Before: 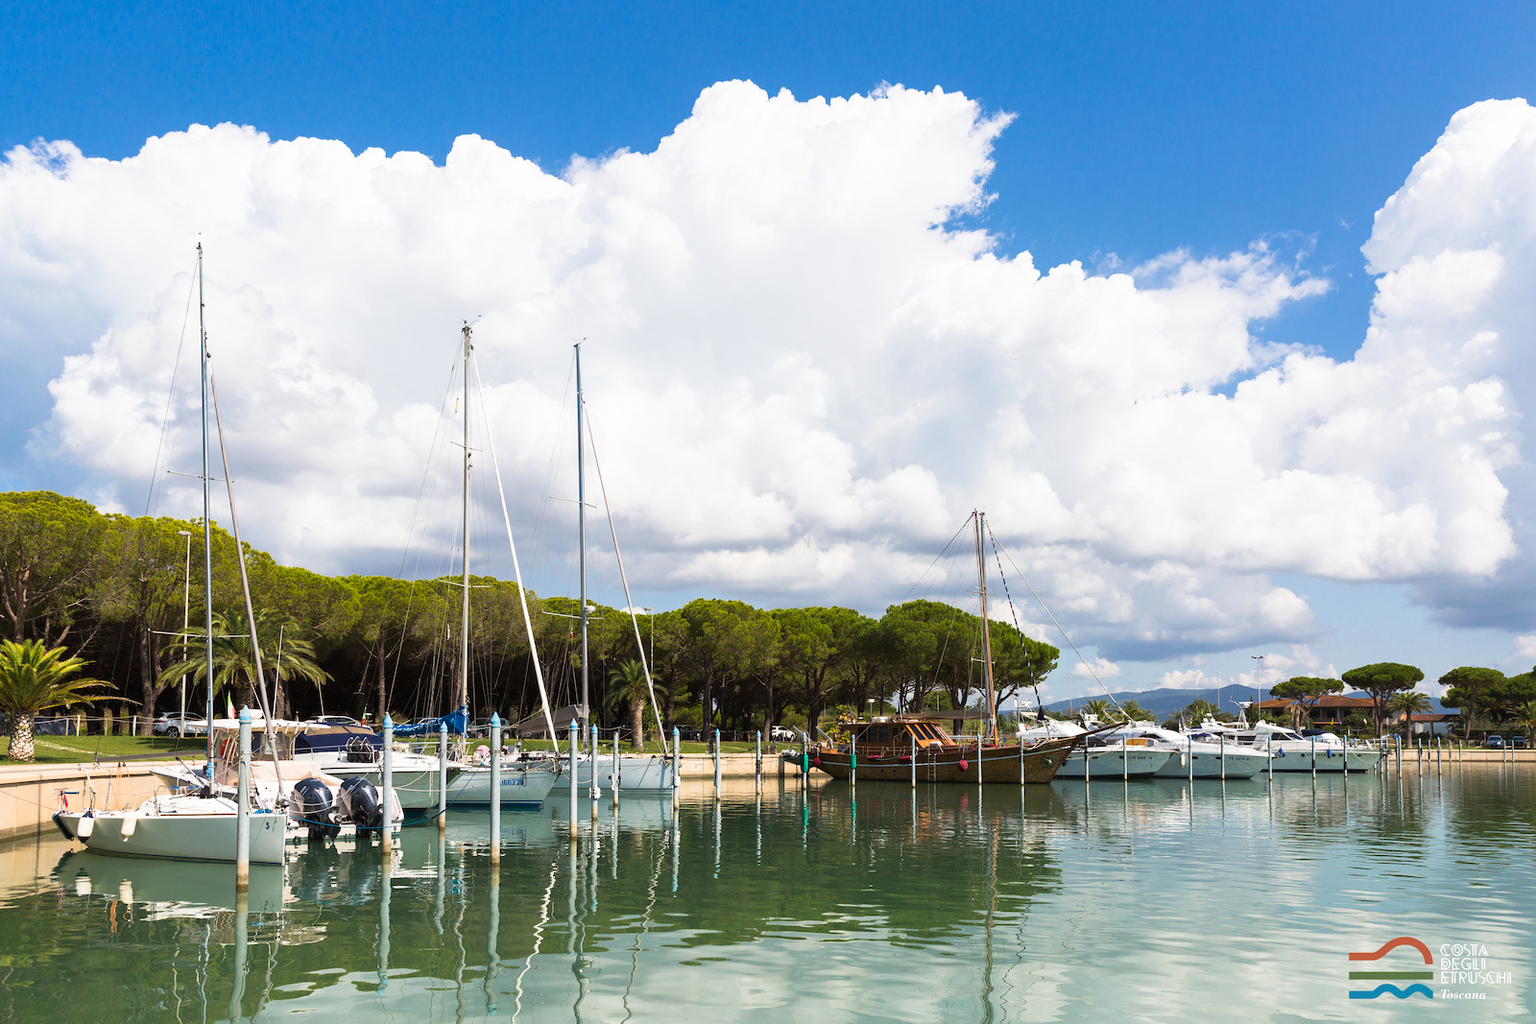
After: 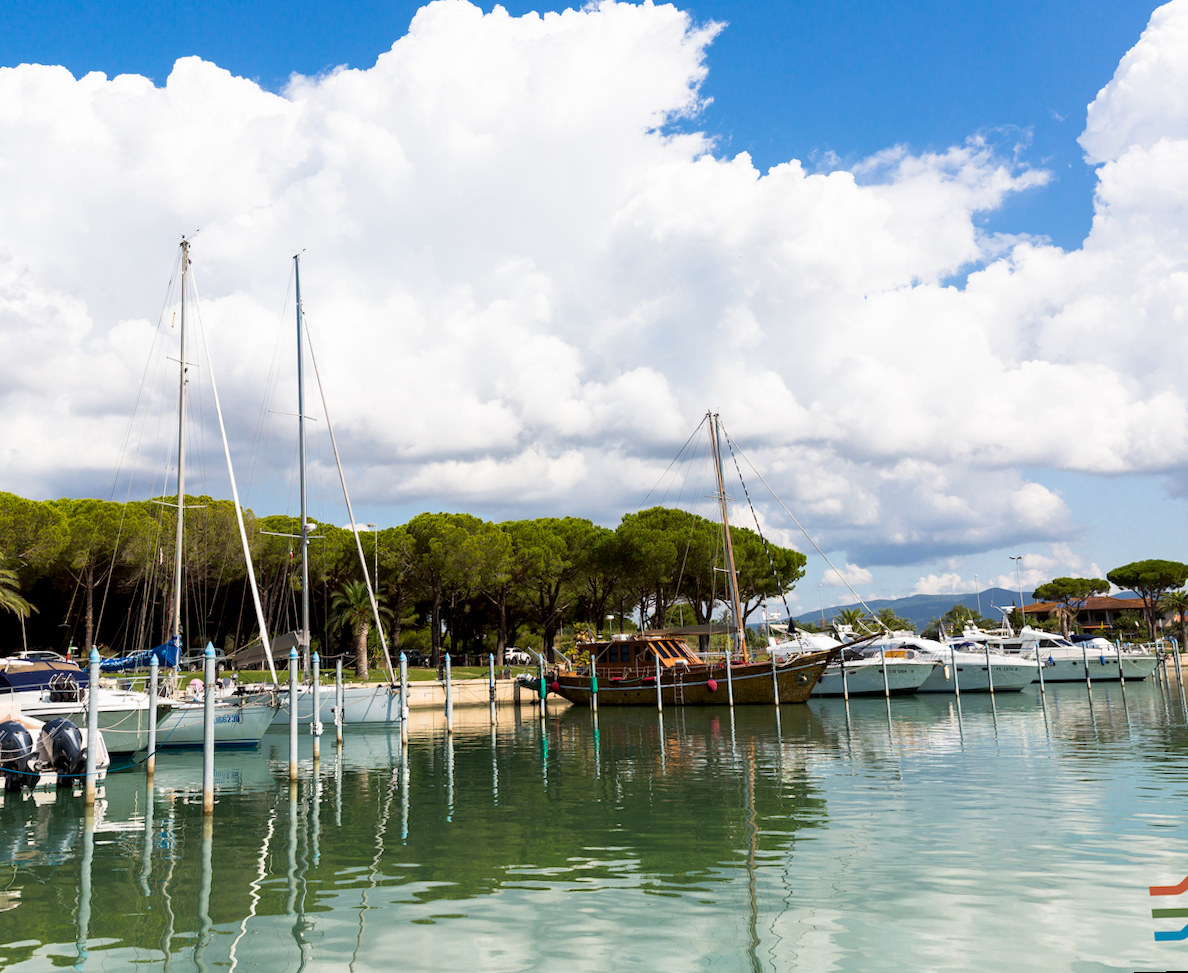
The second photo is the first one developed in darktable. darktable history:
exposure: black level correction 0.007, compensate highlight preservation false
rotate and perspective: rotation -1.68°, lens shift (vertical) -0.146, crop left 0.049, crop right 0.912, crop top 0.032, crop bottom 0.96
crop and rotate: left 17.959%, top 5.771%, right 1.742%
